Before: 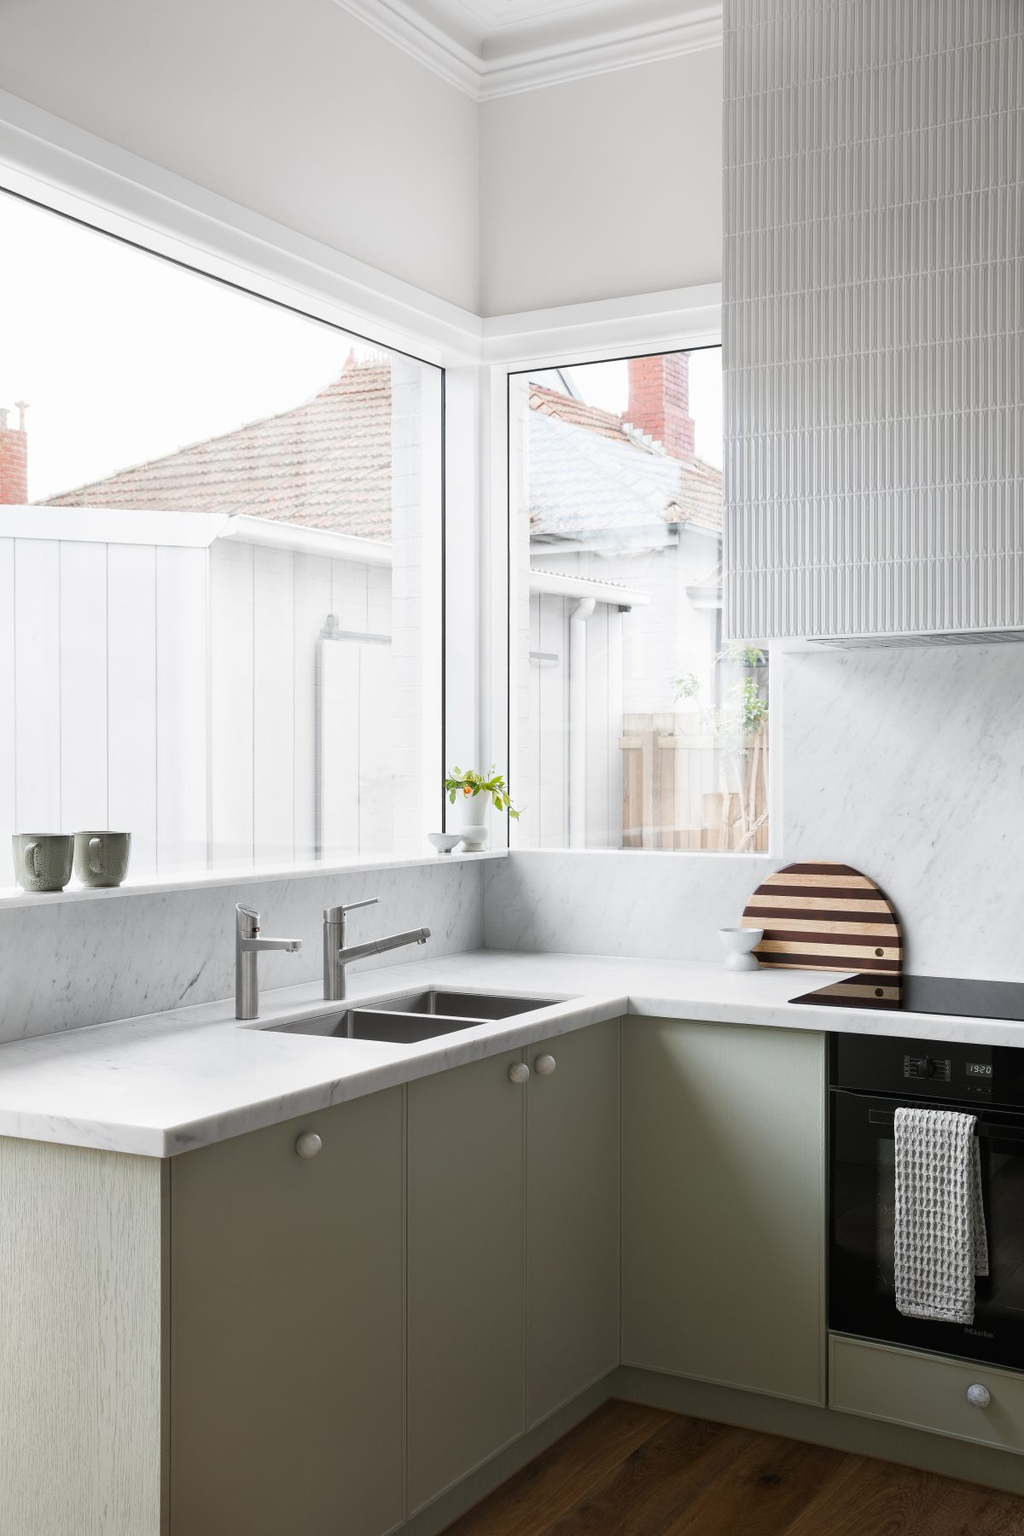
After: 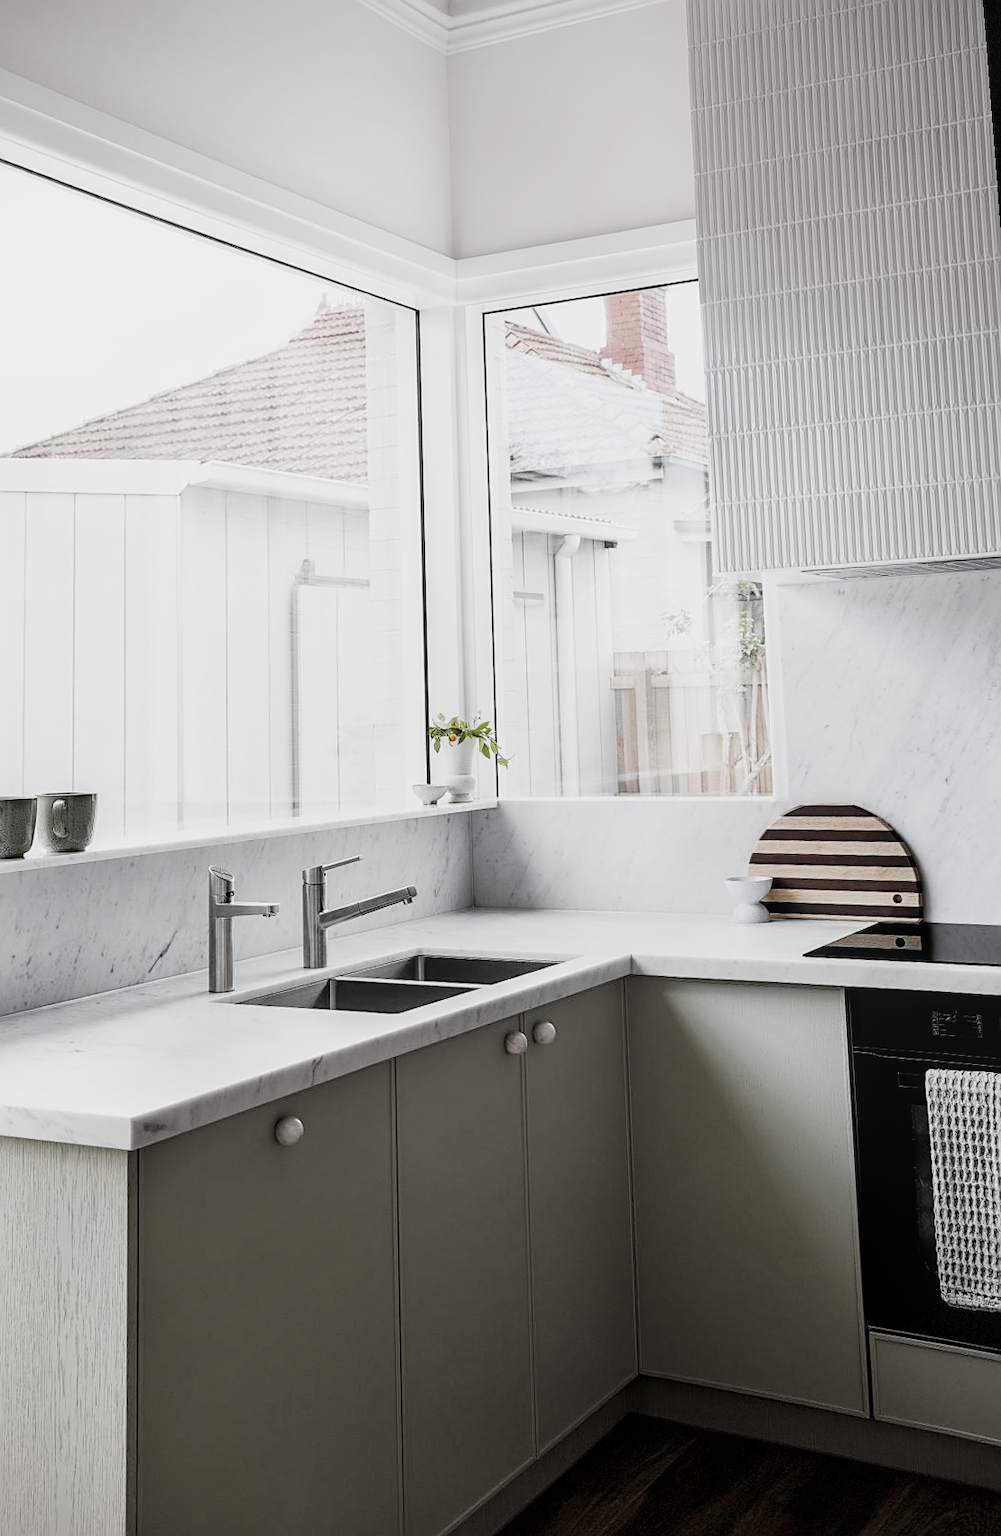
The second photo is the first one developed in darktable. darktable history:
rotate and perspective: rotation -1.68°, lens shift (vertical) -0.146, crop left 0.049, crop right 0.912, crop top 0.032, crop bottom 0.96
local contrast: on, module defaults
contrast brightness saturation: contrast 0.1, saturation -0.36
color zones: curves: ch0 [(0, 0.425) (0.143, 0.422) (0.286, 0.42) (0.429, 0.419) (0.571, 0.419) (0.714, 0.42) (0.857, 0.422) (1, 0.425)]
vignetting: fall-off start 97.28%, fall-off radius 79%, brightness -0.462, saturation -0.3, width/height ratio 1.114, dithering 8-bit output, unbound false
sharpen: on, module defaults
filmic rgb: black relative exposure -5 EV, white relative exposure 3.5 EV, hardness 3.19, contrast 1.2, highlights saturation mix -50%
